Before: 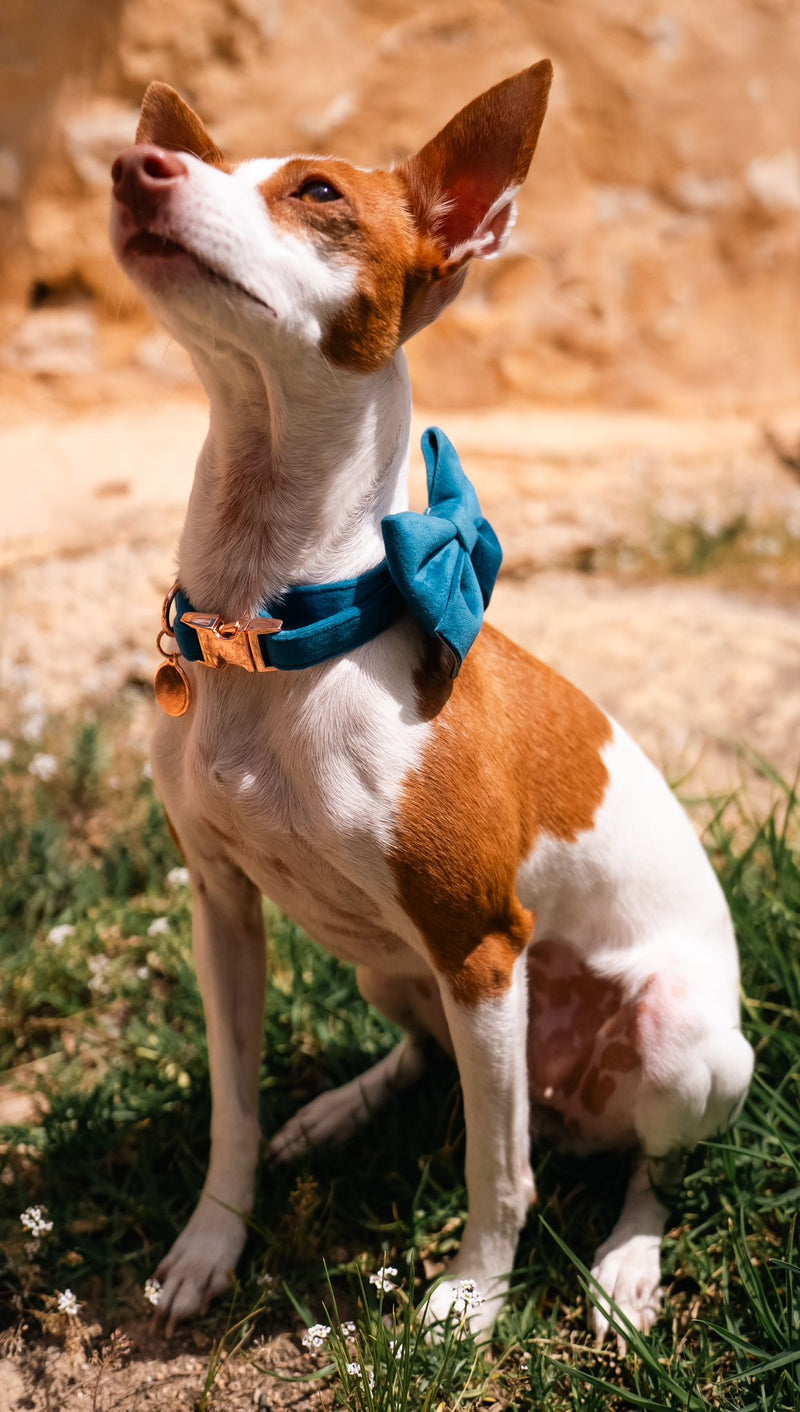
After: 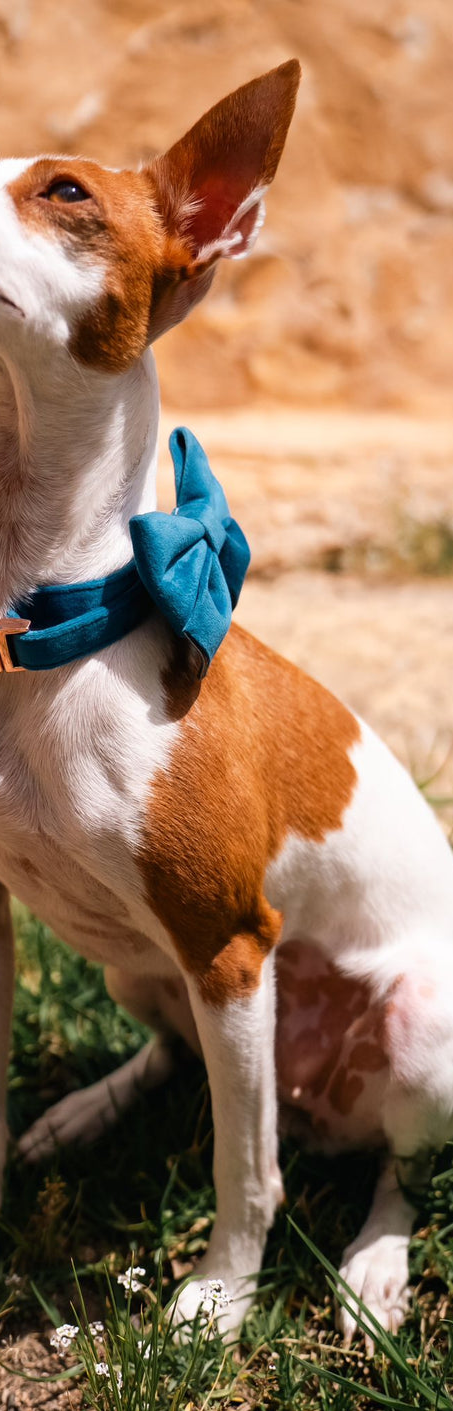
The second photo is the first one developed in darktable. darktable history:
crop: left 31.512%, top 0.001%, right 11.758%
